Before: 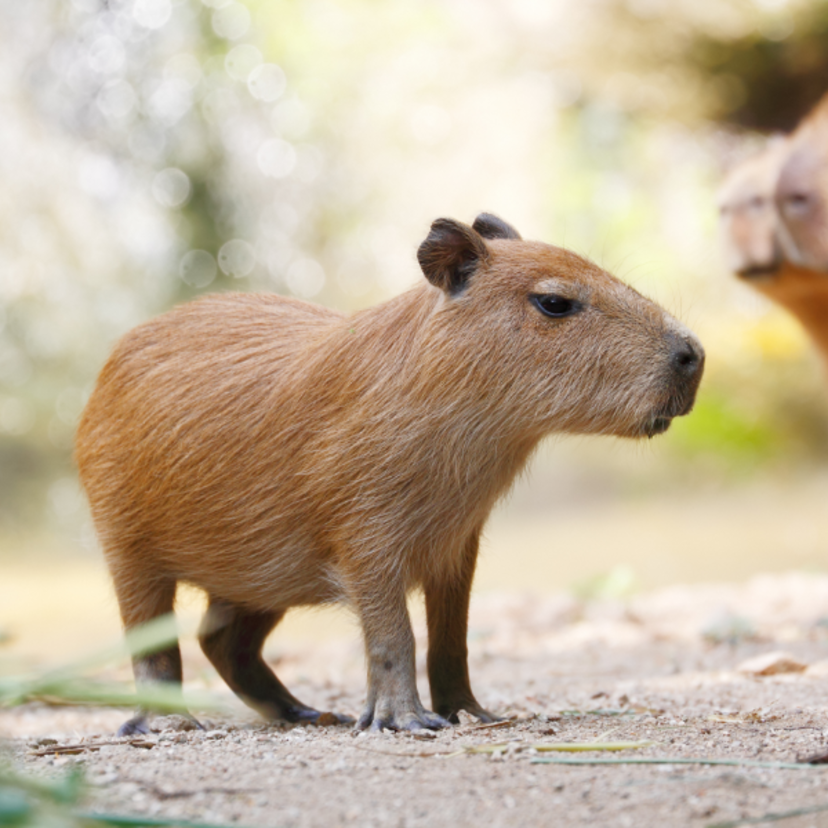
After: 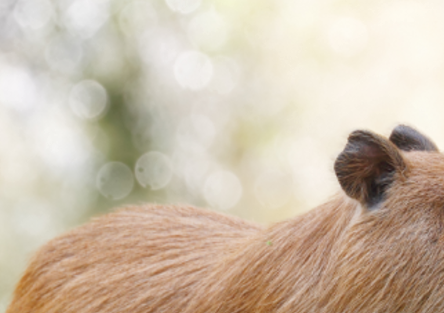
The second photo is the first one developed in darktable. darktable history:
crop: left 10.121%, top 10.631%, right 36.218%, bottom 51.526%
local contrast: detail 110%
